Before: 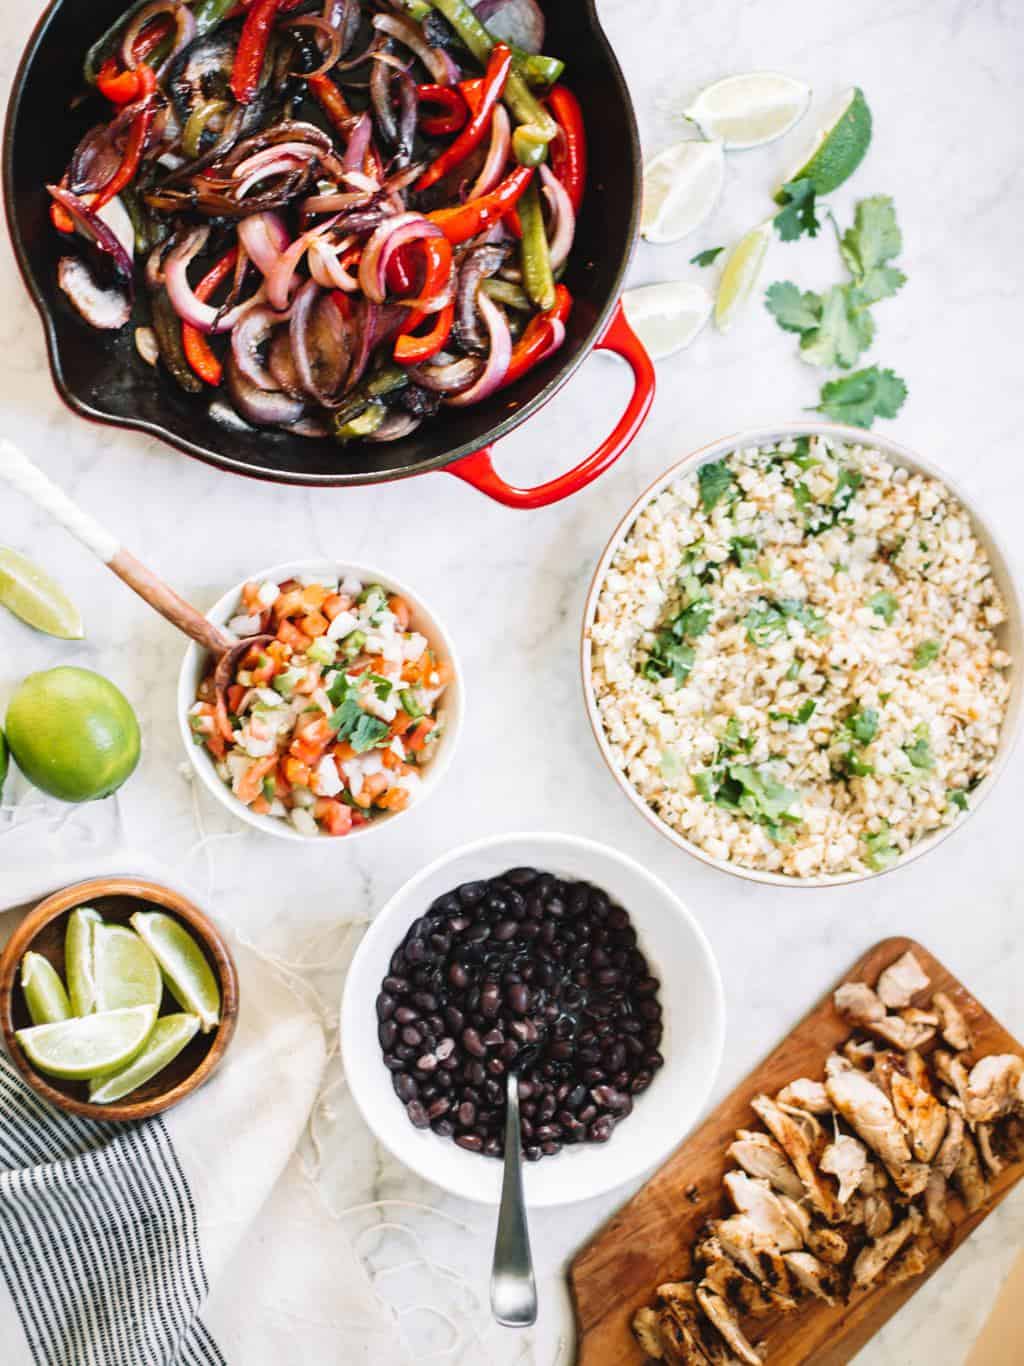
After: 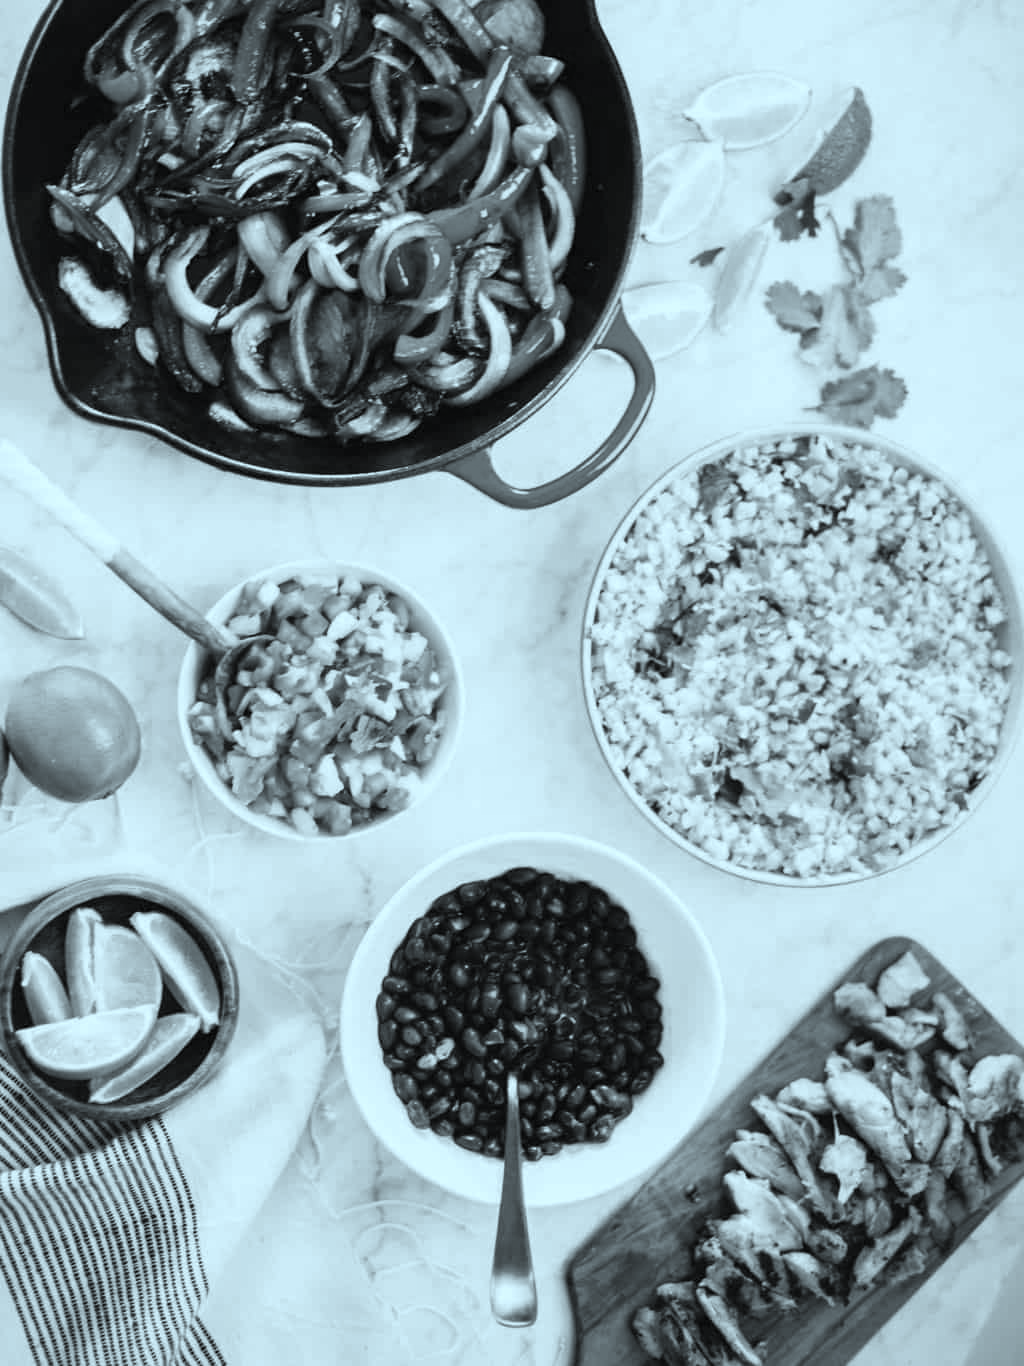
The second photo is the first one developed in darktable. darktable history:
color correction: highlights a* -9.89, highlights b* -10.28
color calibration: output gray [0.25, 0.35, 0.4, 0], x 0.343, y 0.357, temperature 5089.27 K
